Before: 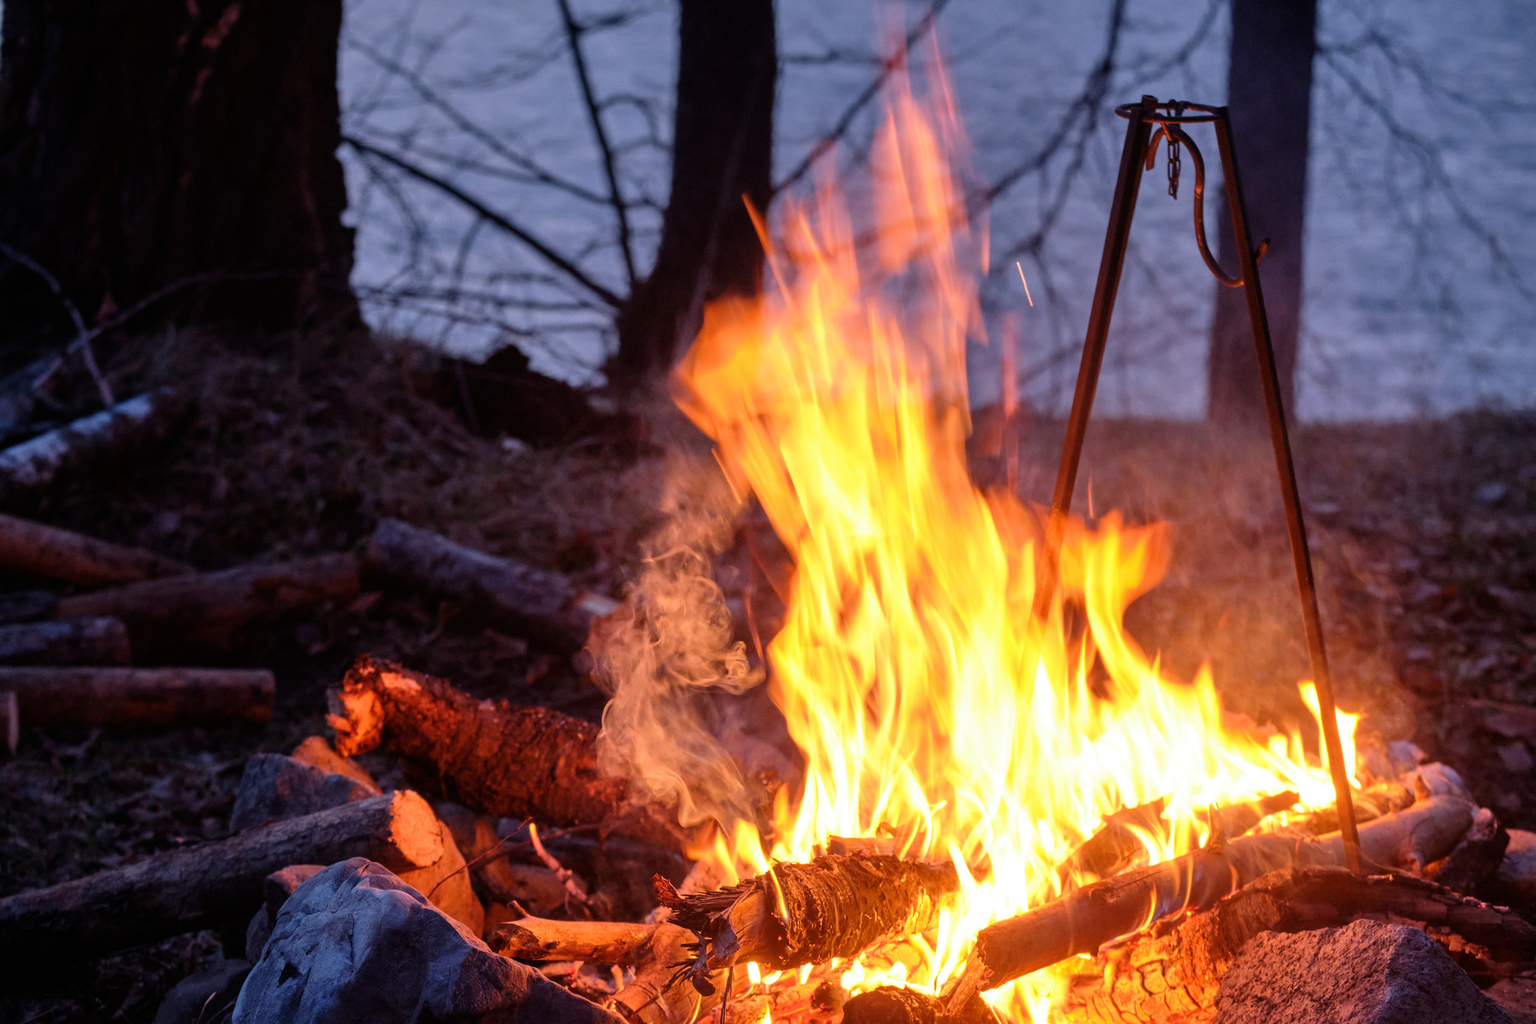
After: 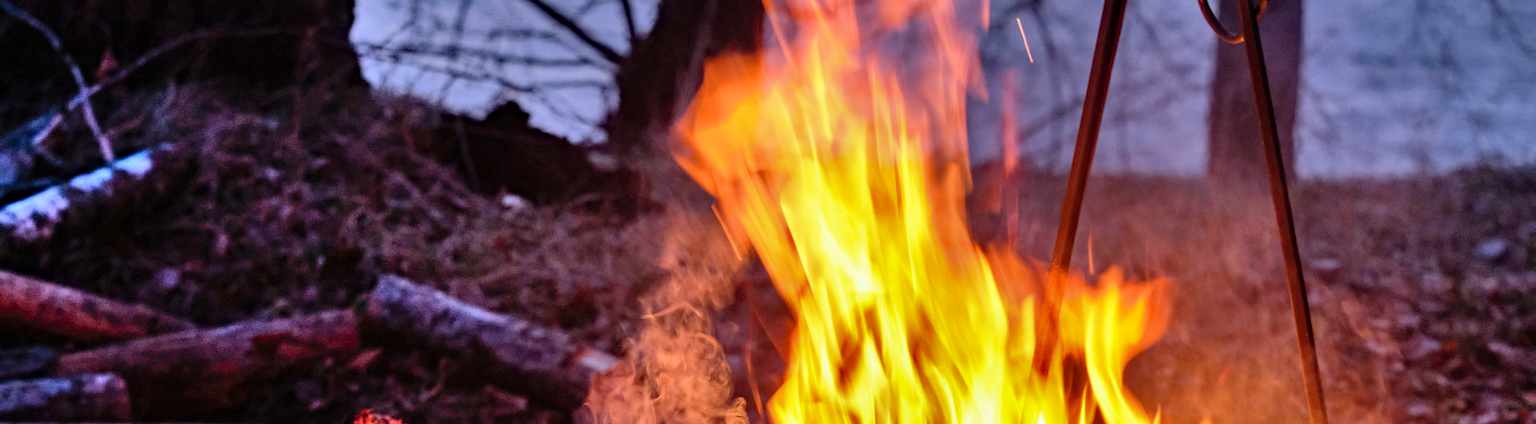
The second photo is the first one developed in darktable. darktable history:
haze removal: compatibility mode true, adaptive false
crop and rotate: top 23.815%, bottom 34.674%
shadows and highlights: shadows 60.98, highlights -60.52, soften with gaussian
